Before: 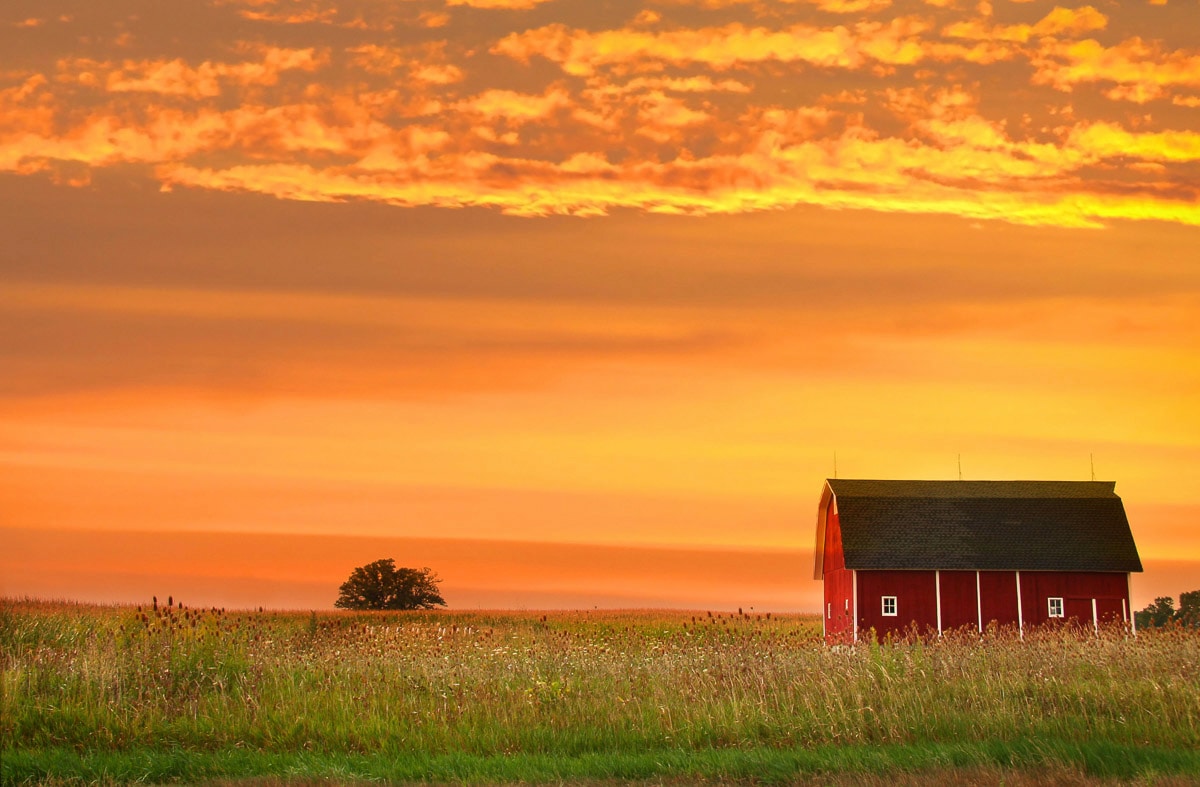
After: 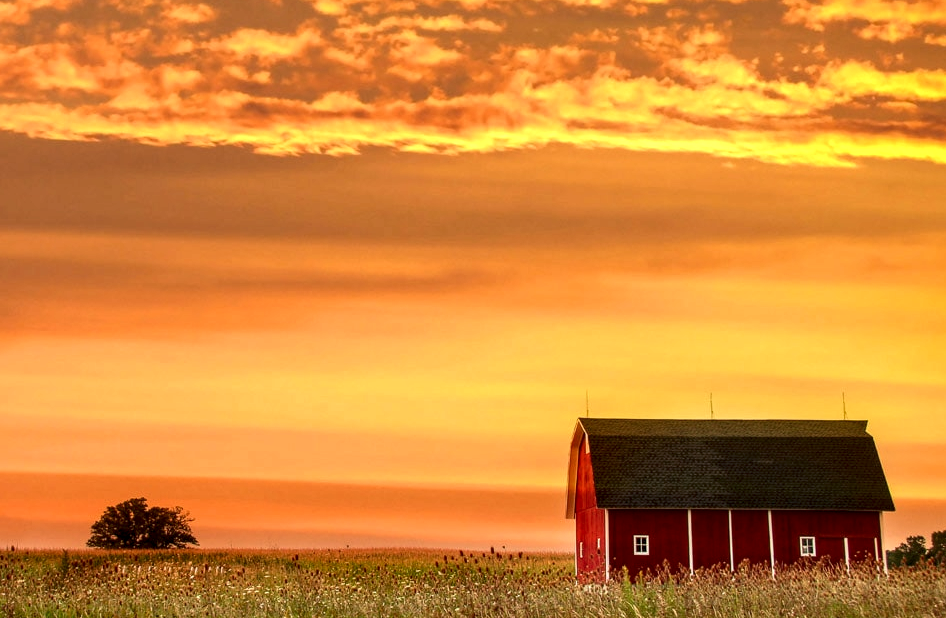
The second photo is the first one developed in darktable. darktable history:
local contrast: highlights 60%, shadows 62%, detail 160%
crop and rotate: left 20.728%, top 7.891%, right 0.437%, bottom 13.535%
